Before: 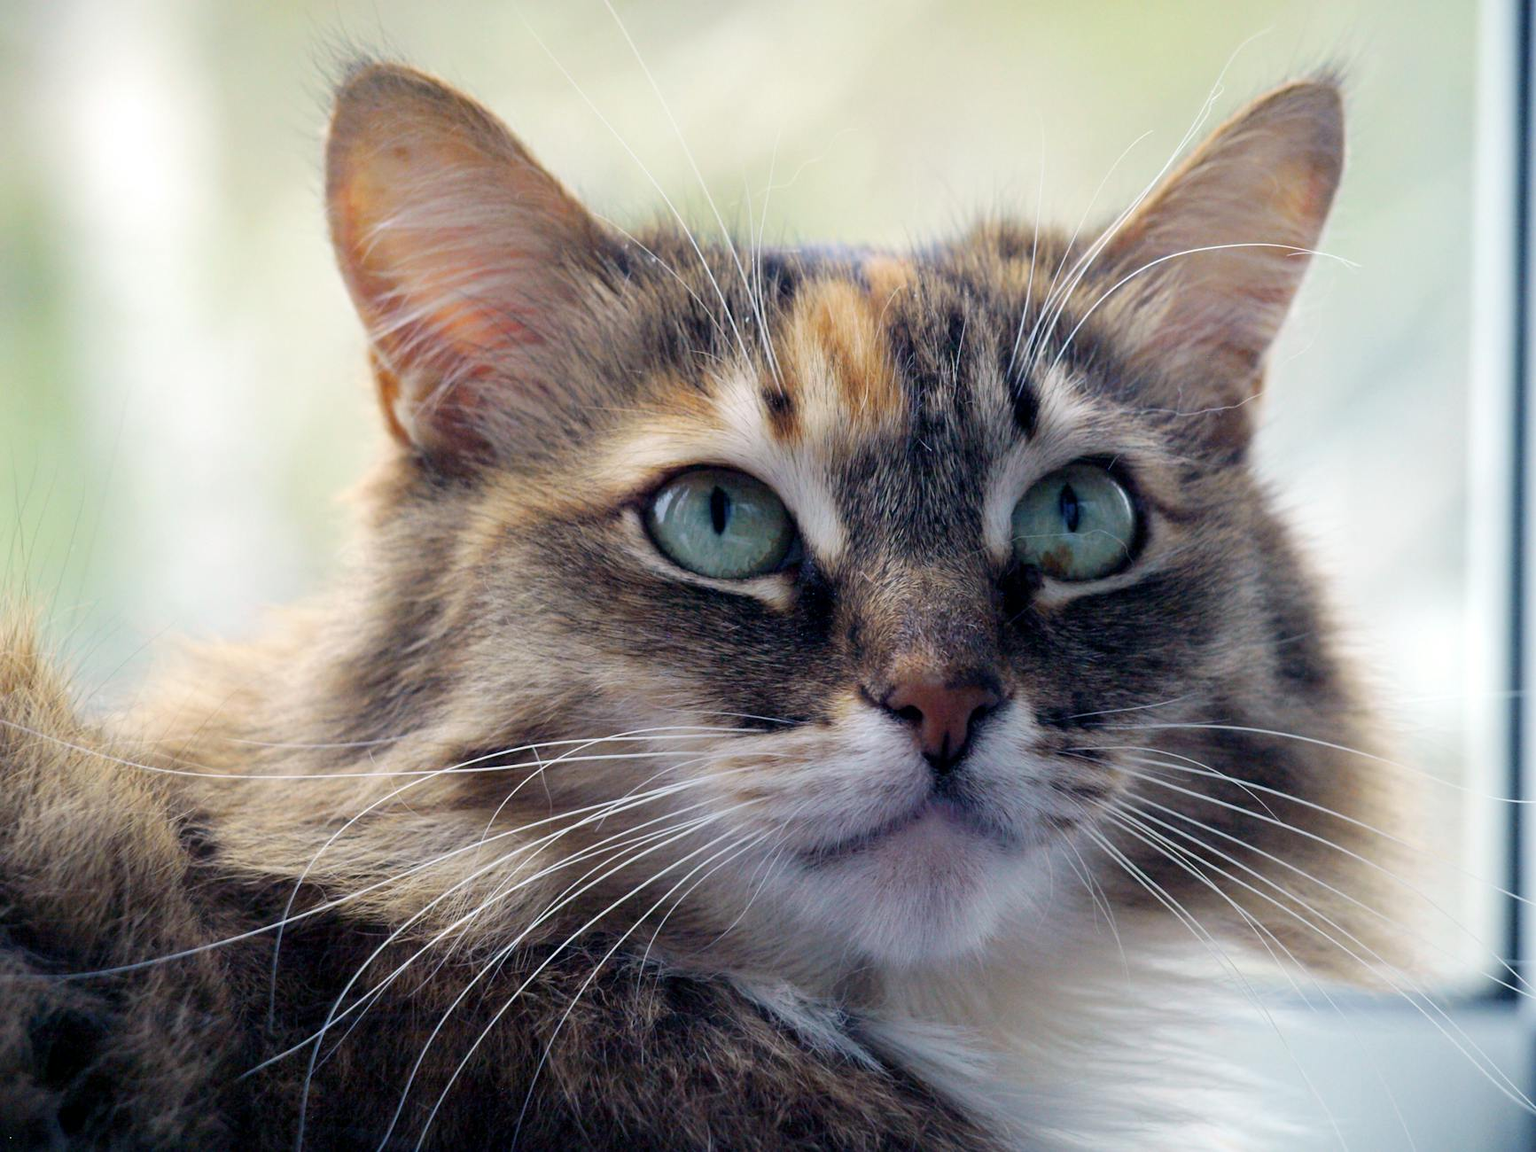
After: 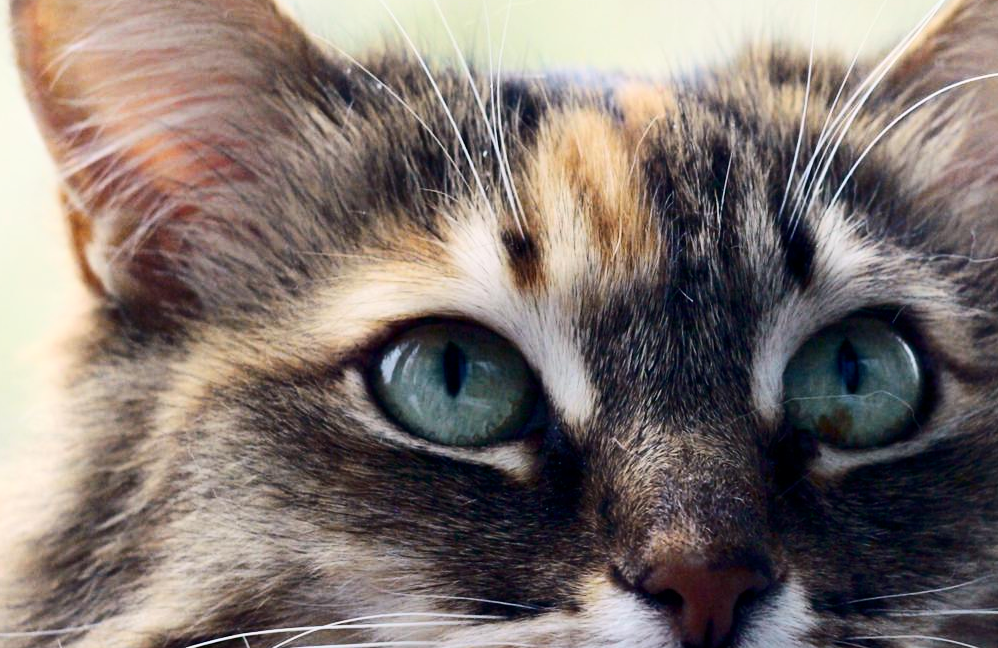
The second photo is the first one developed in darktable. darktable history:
crop: left 20.706%, top 15.958%, right 21.688%, bottom 34.186%
contrast brightness saturation: contrast 0.297
